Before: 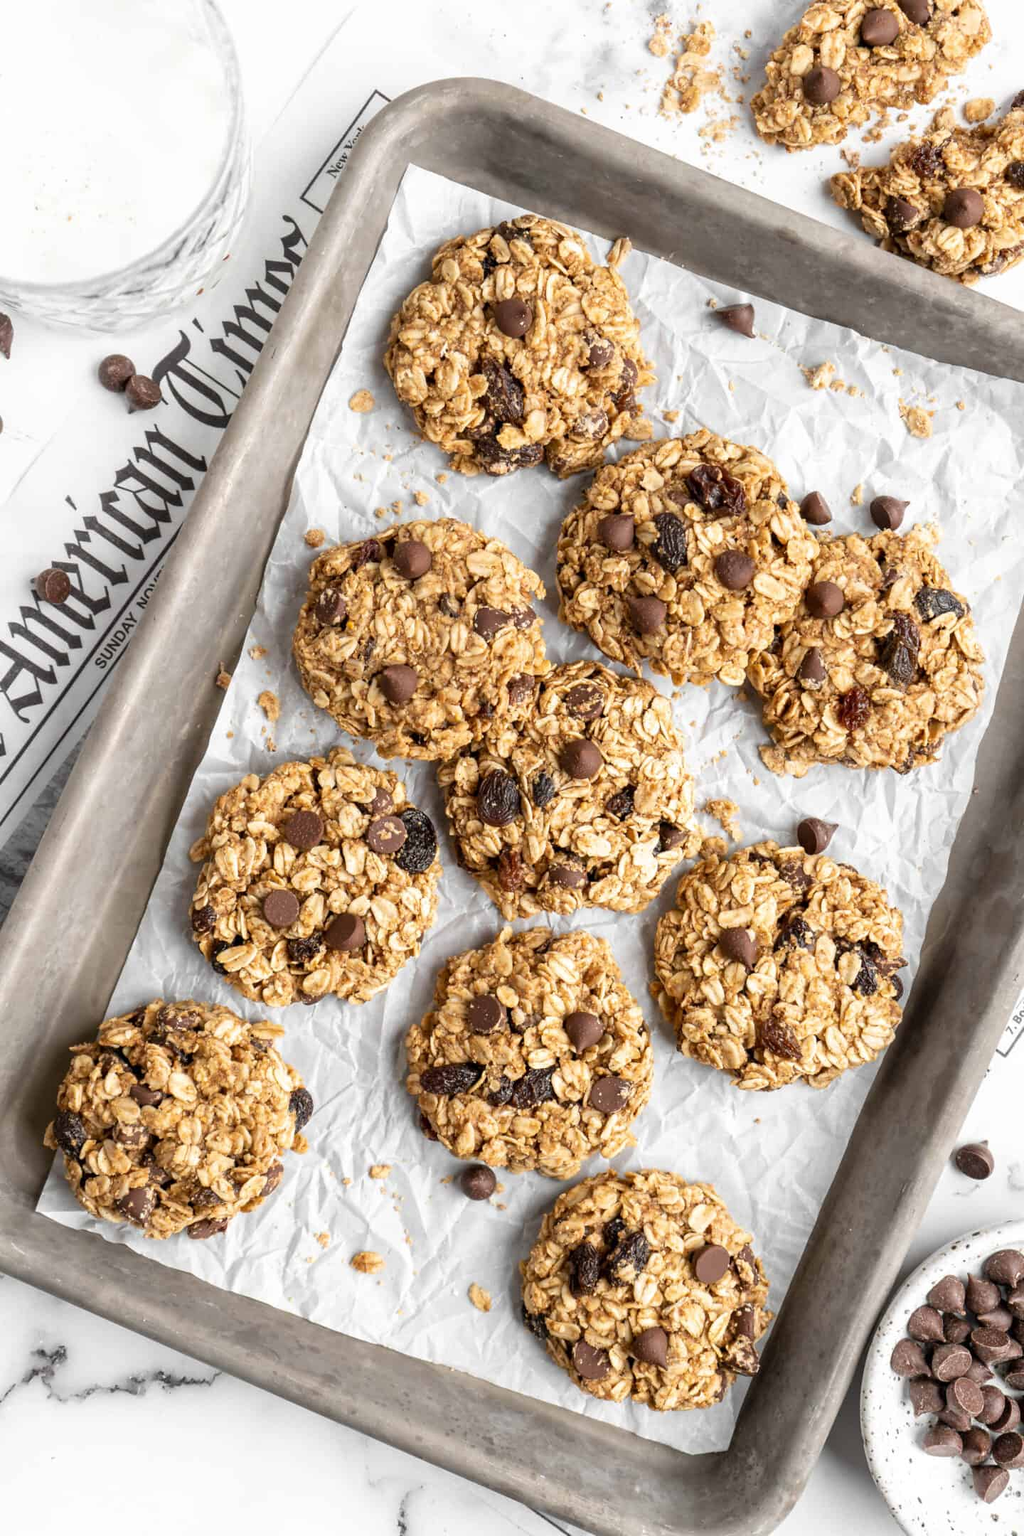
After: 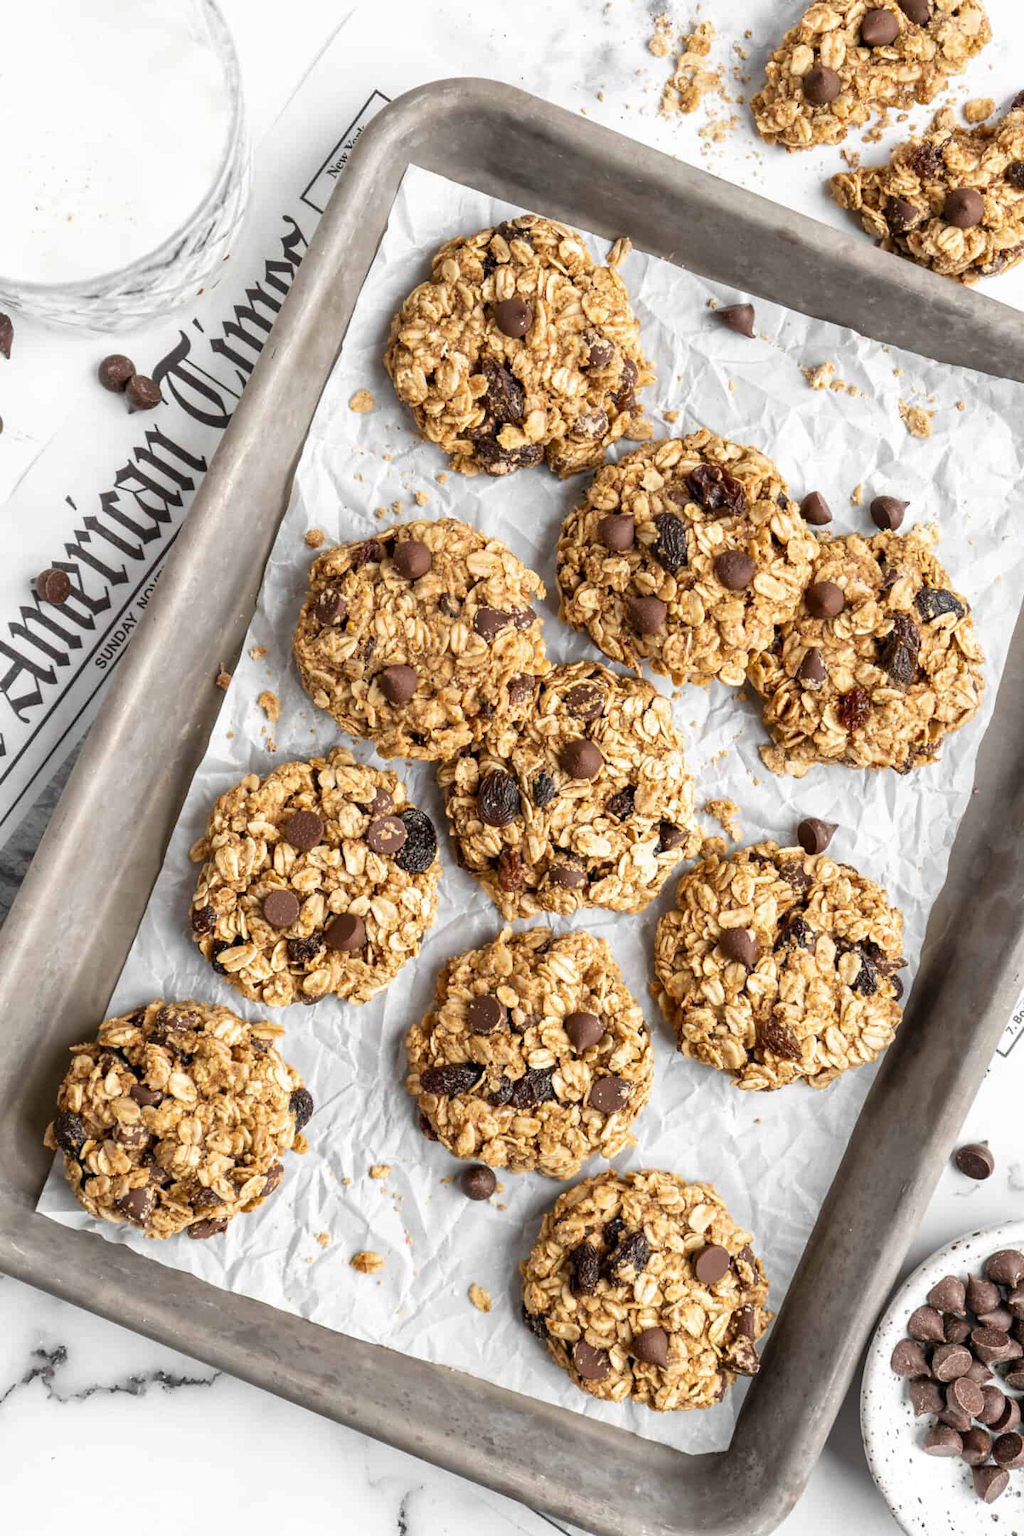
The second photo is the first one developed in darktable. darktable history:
shadows and highlights: shadows 29.45, highlights -29.36, low approximation 0.01, soften with gaussian
